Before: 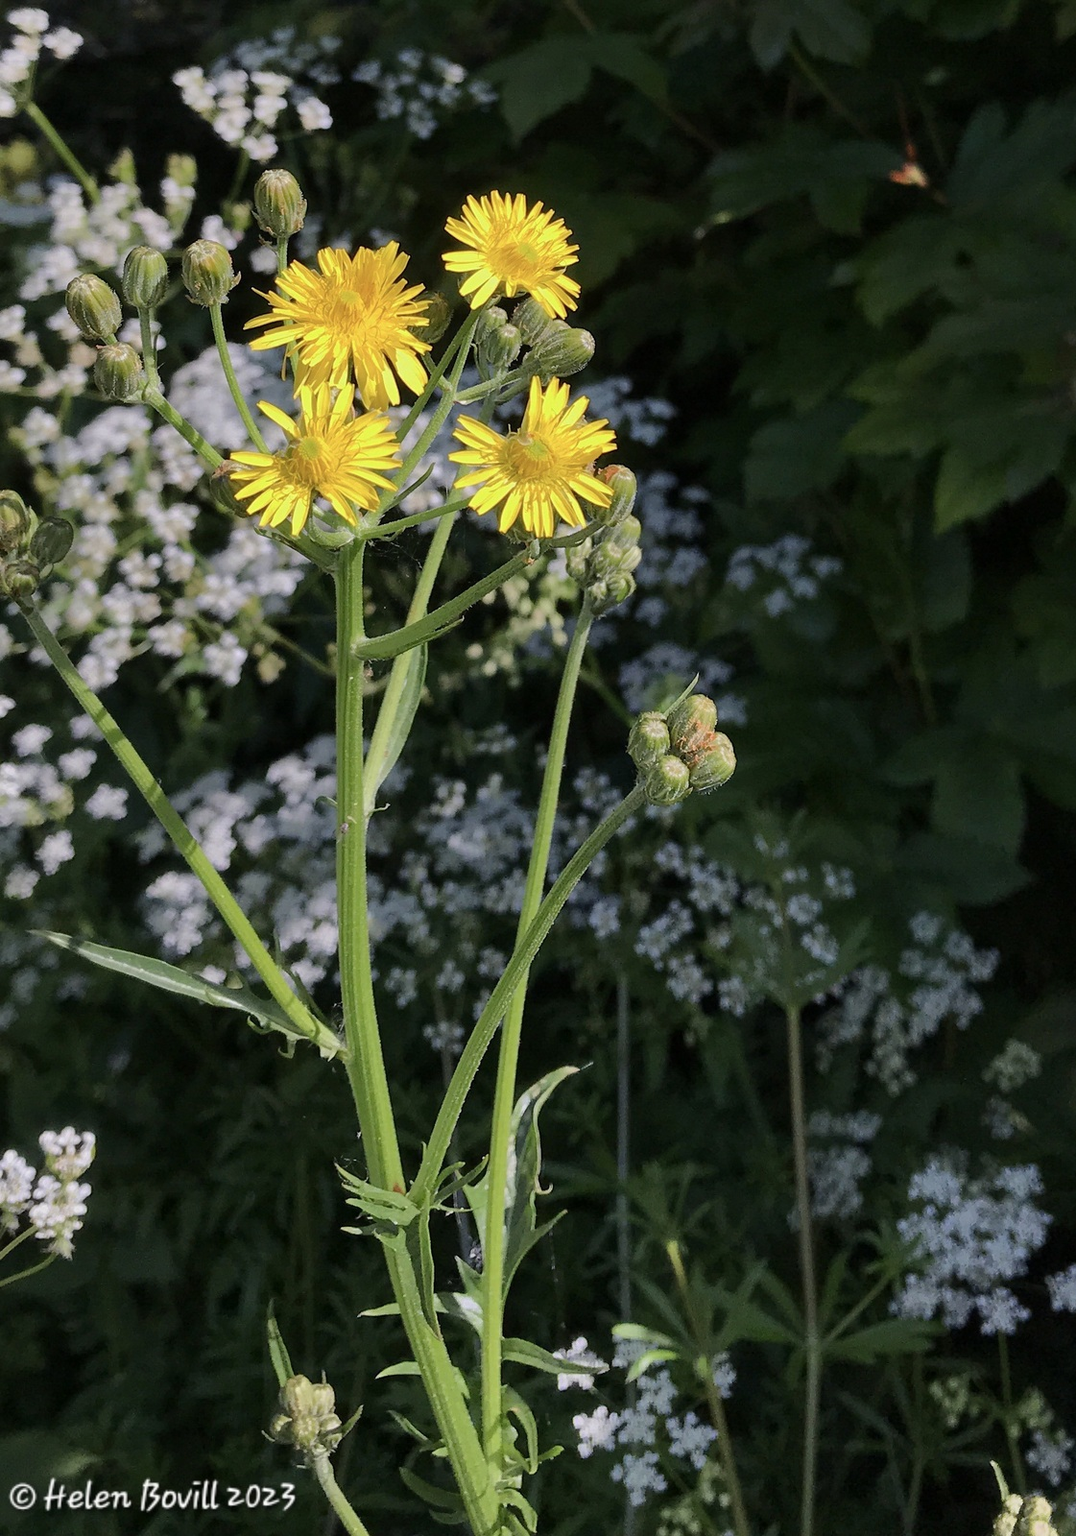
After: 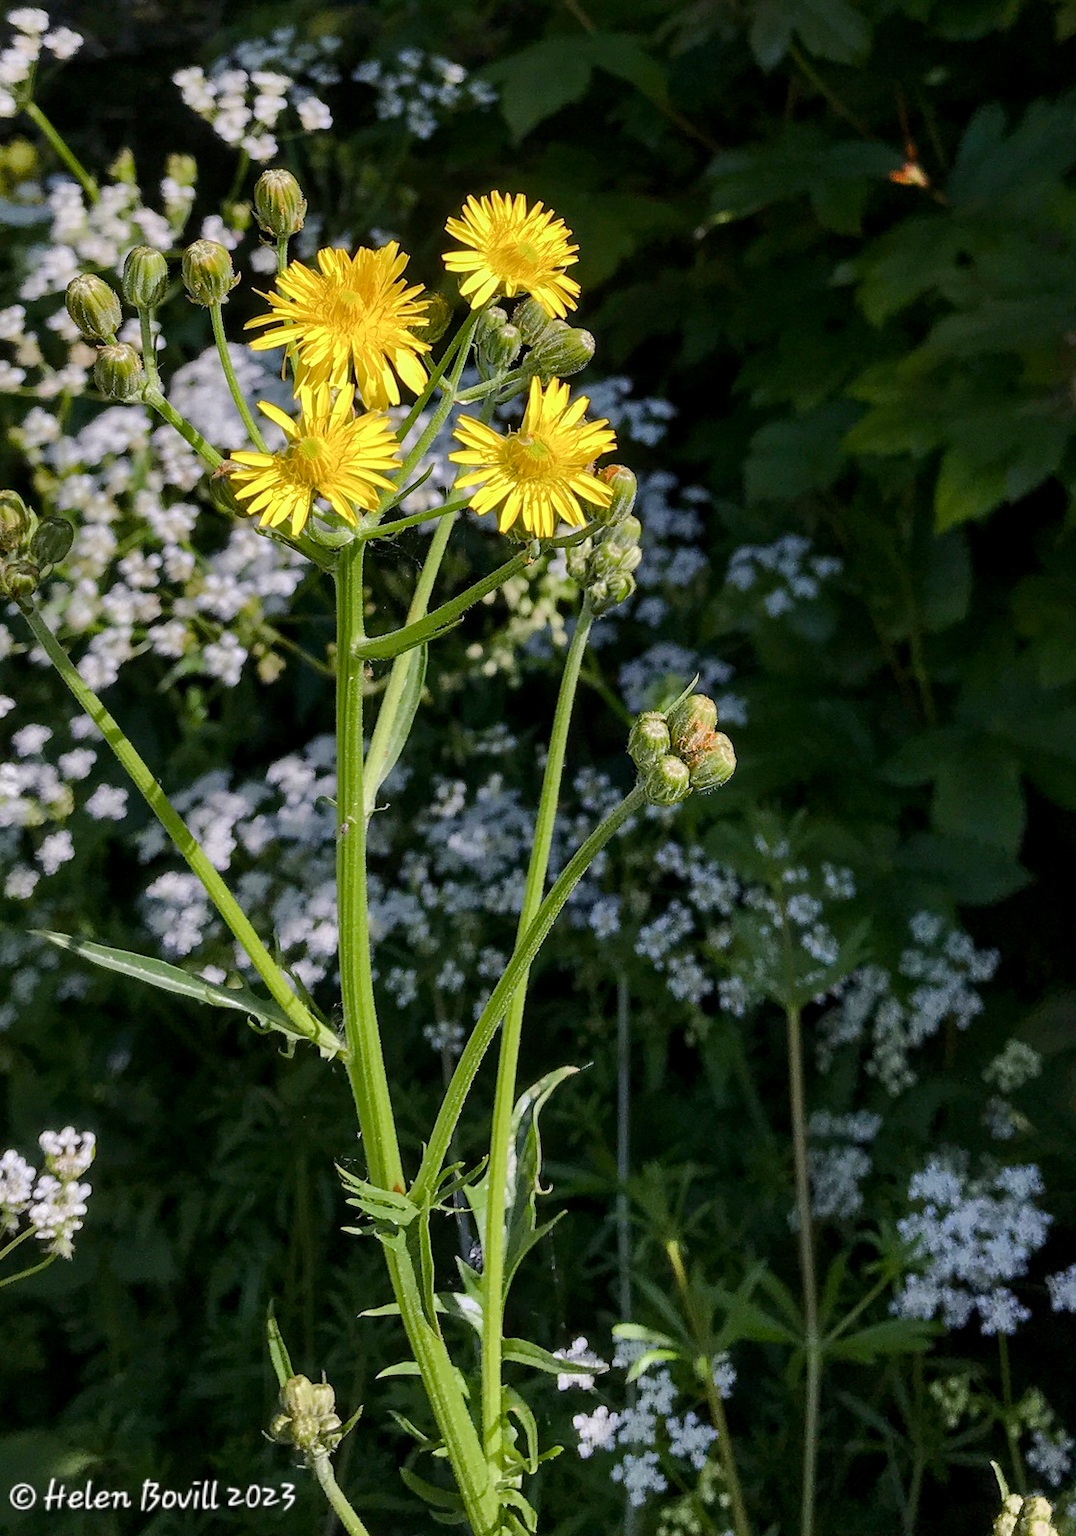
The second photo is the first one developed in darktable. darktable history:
local contrast: highlights 84%, shadows 82%
color balance rgb: perceptual saturation grading › global saturation 26.083%, perceptual saturation grading › highlights -28.152%, perceptual saturation grading › mid-tones 15.215%, perceptual saturation grading › shadows 33.344%, global vibrance 20%
